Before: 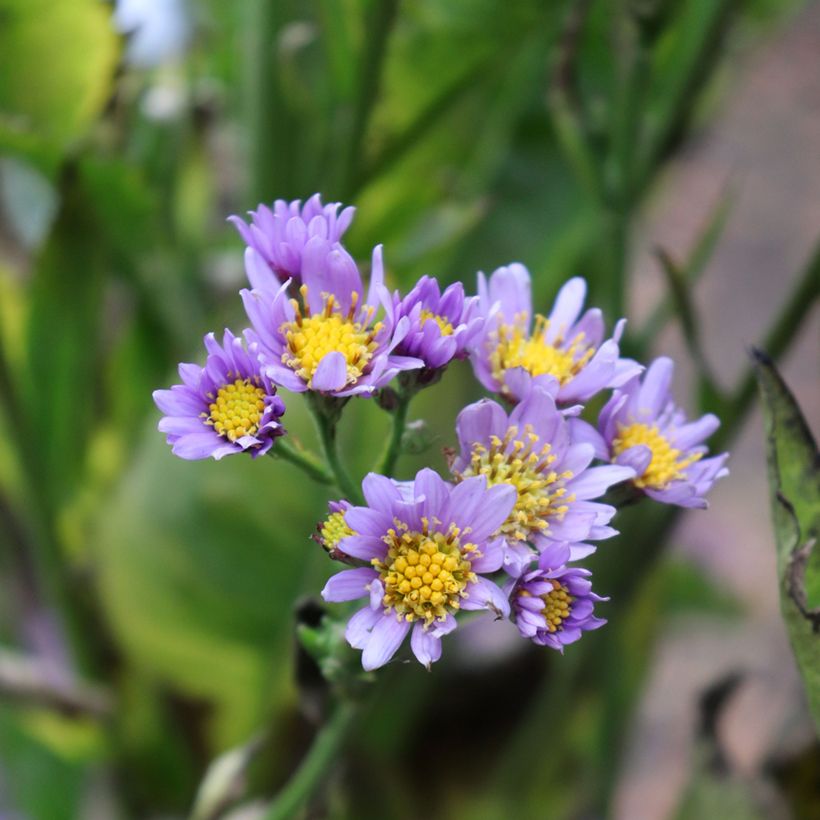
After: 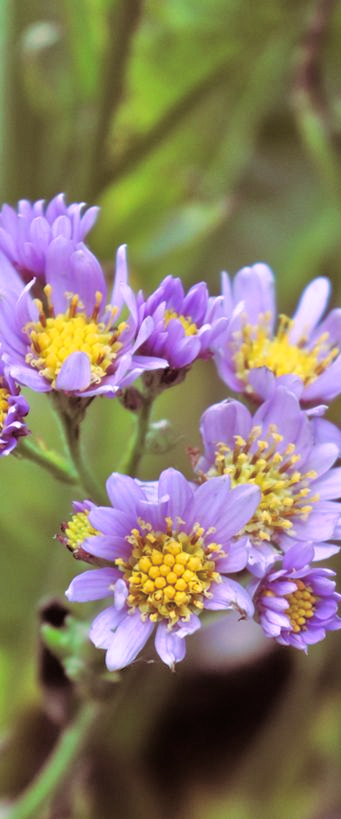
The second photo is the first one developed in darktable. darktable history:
crop: left 31.229%, right 27.105%
tone equalizer: -7 EV 0.15 EV, -6 EV 0.6 EV, -5 EV 1.15 EV, -4 EV 1.33 EV, -3 EV 1.15 EV, -2 EV 0.6 EV, -1 EV 0.15 EV, mask exposure compensation -0.5 EV
split-toning: highlights › hue 298.8°, highlights › saturation 0.73, compress 41.76%
